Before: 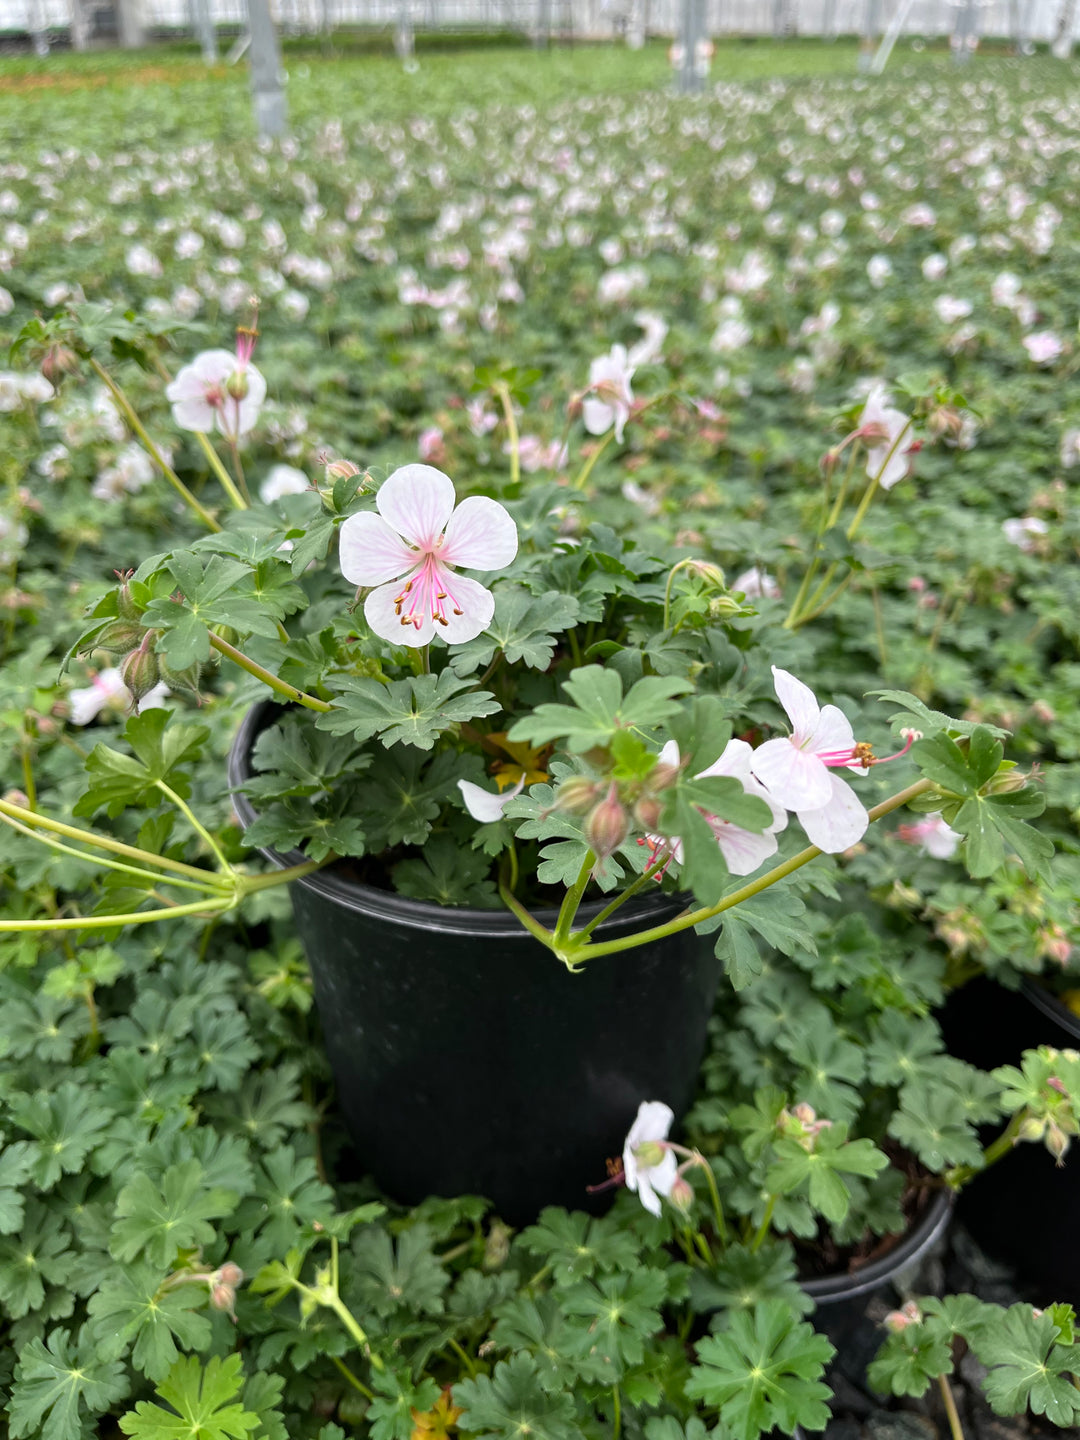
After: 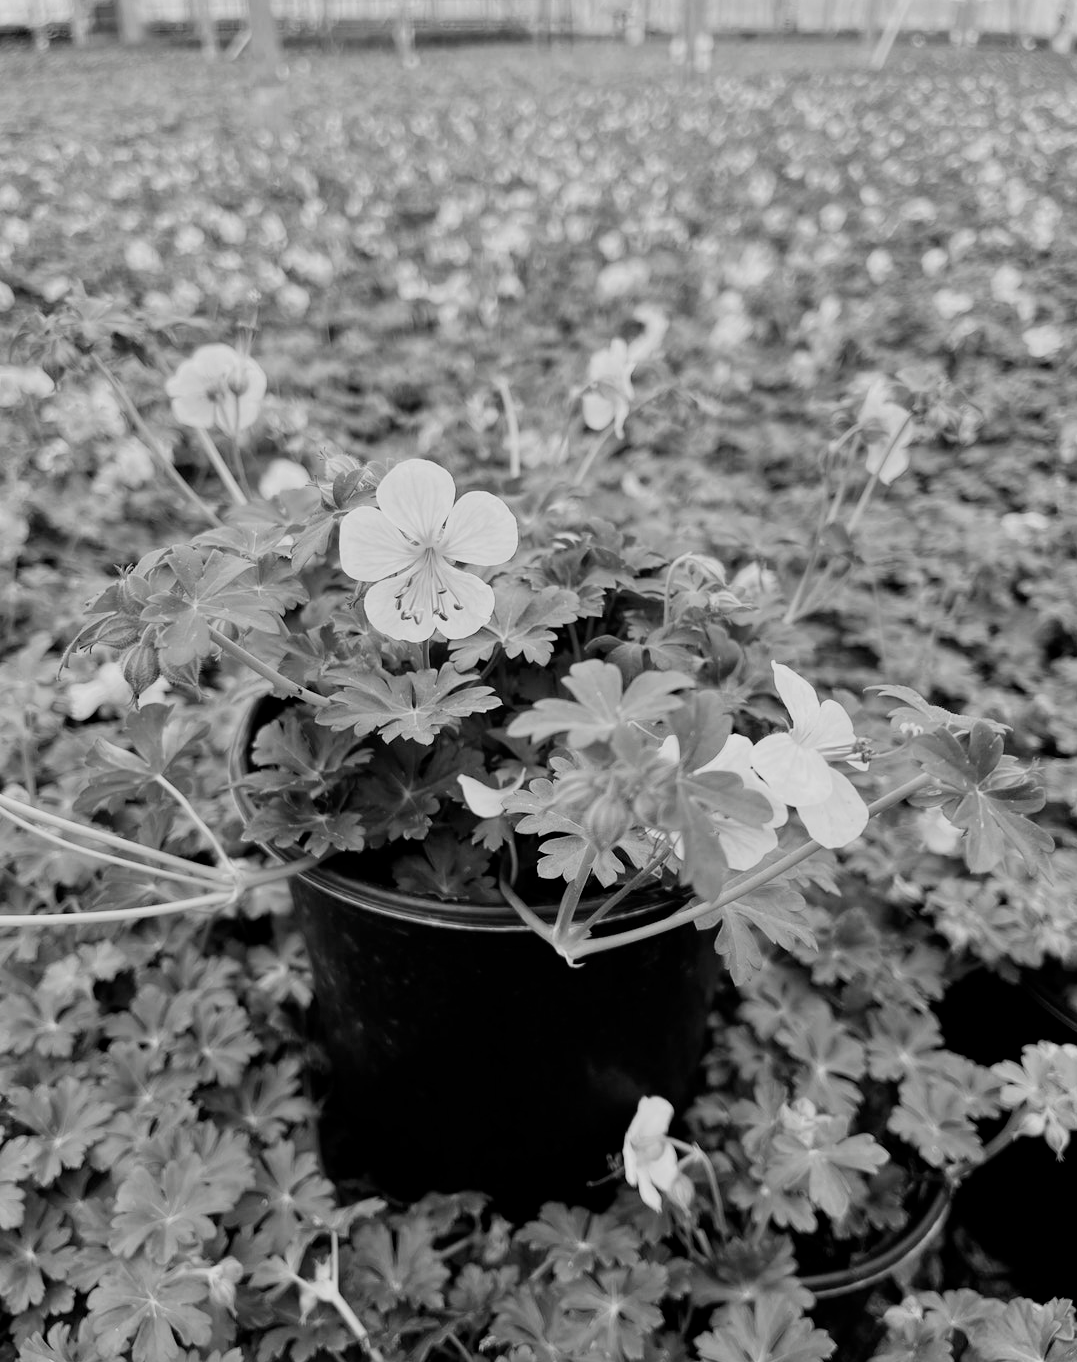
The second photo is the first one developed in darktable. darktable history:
filmic rgb: middle gray luminance 29.1%, black relative exposure -10.4 EV, white relative exposure 5.47 EV, threshold 3.03 EV, target black luminance 0%, hardness 3.93, latitude 1.12%, contrast 1.129, highlights saturation mix 5.15%, shadows ↔ highlights balance 15.92%, enable highlight reconstruction true
crop: top 0.391%, right 0.26%, bottom 4.99%
contrast brightness saturation: saturation -0.986
